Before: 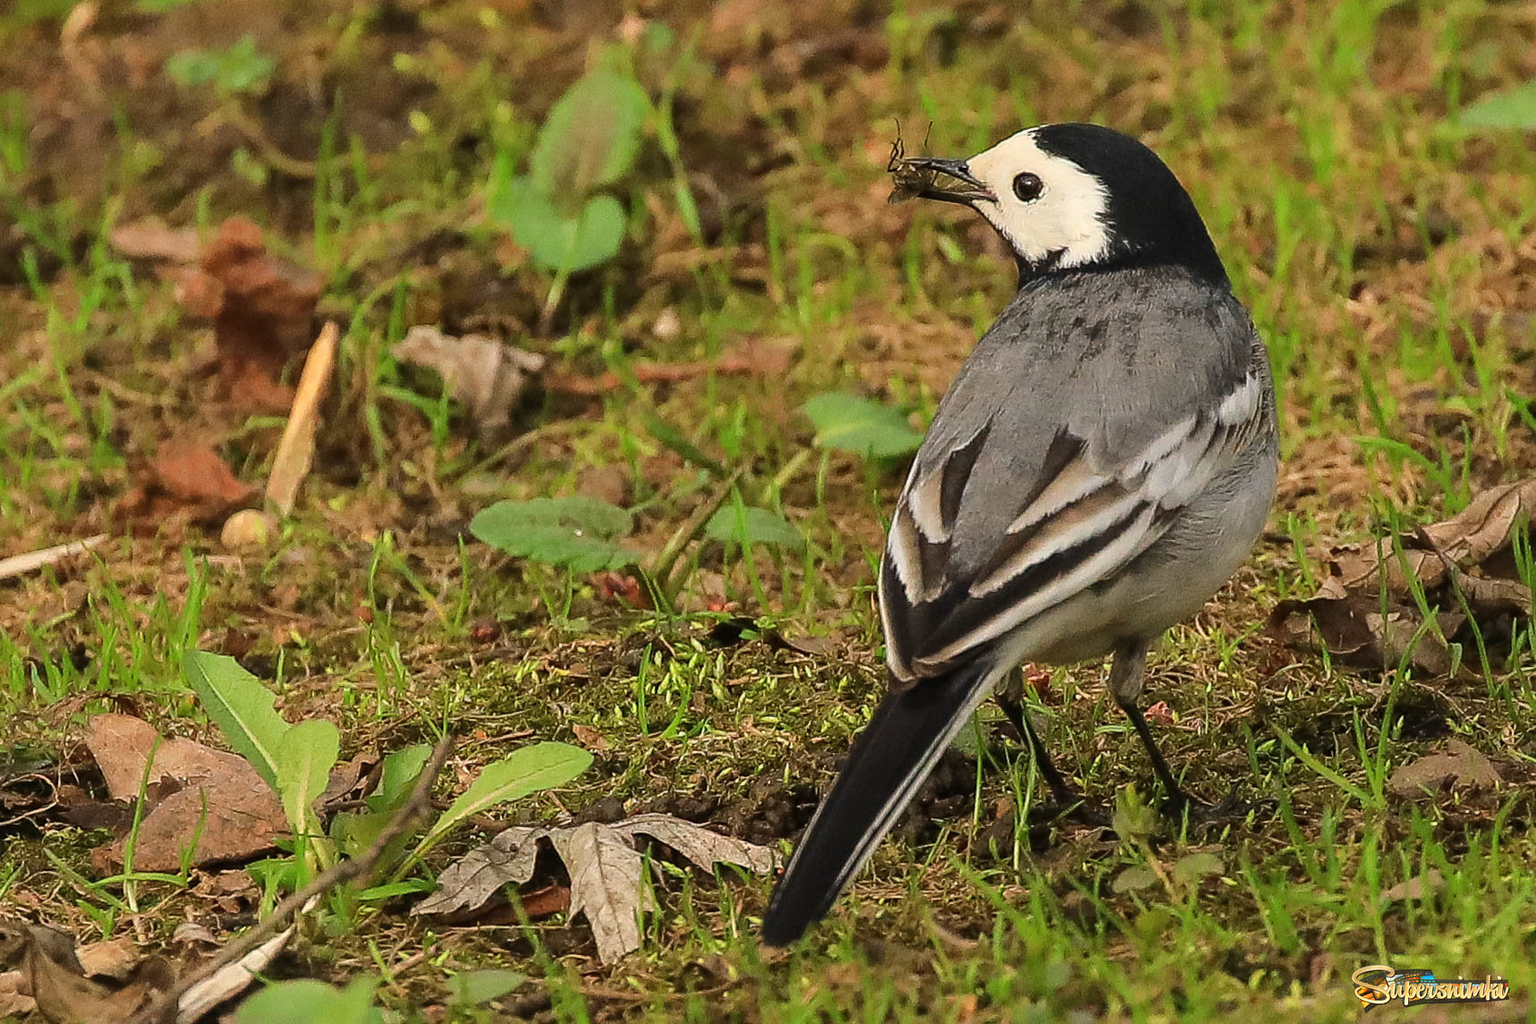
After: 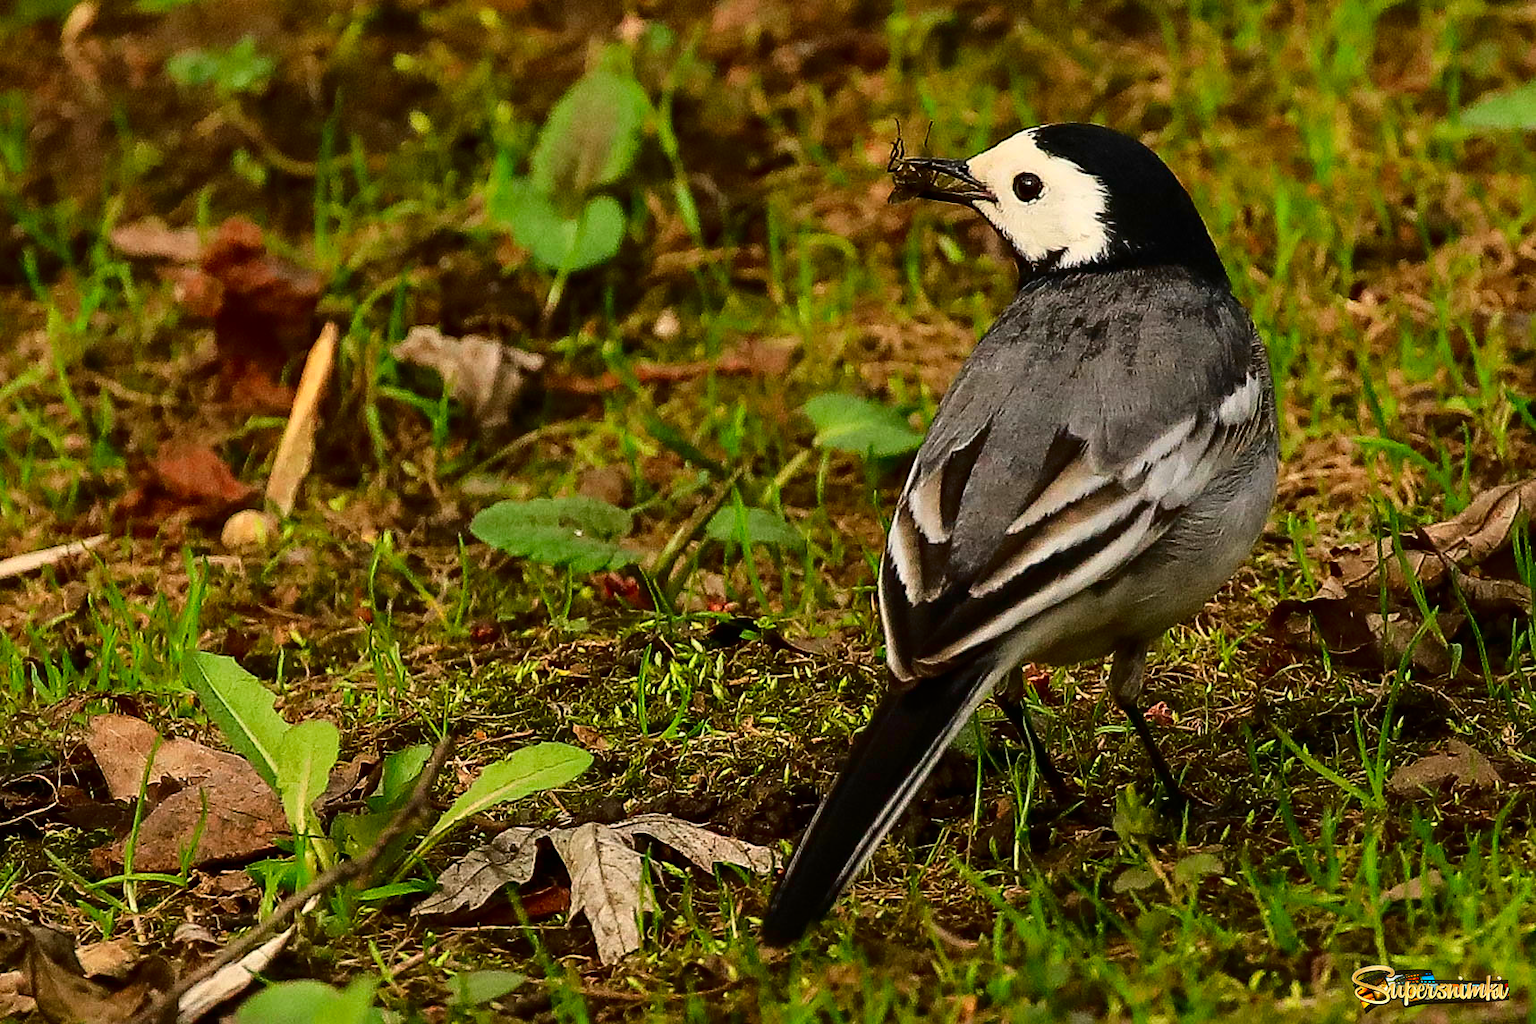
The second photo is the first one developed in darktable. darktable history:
contrast brightness saturation: contrast 0.217, brightness -0.183, saturation 0.245
